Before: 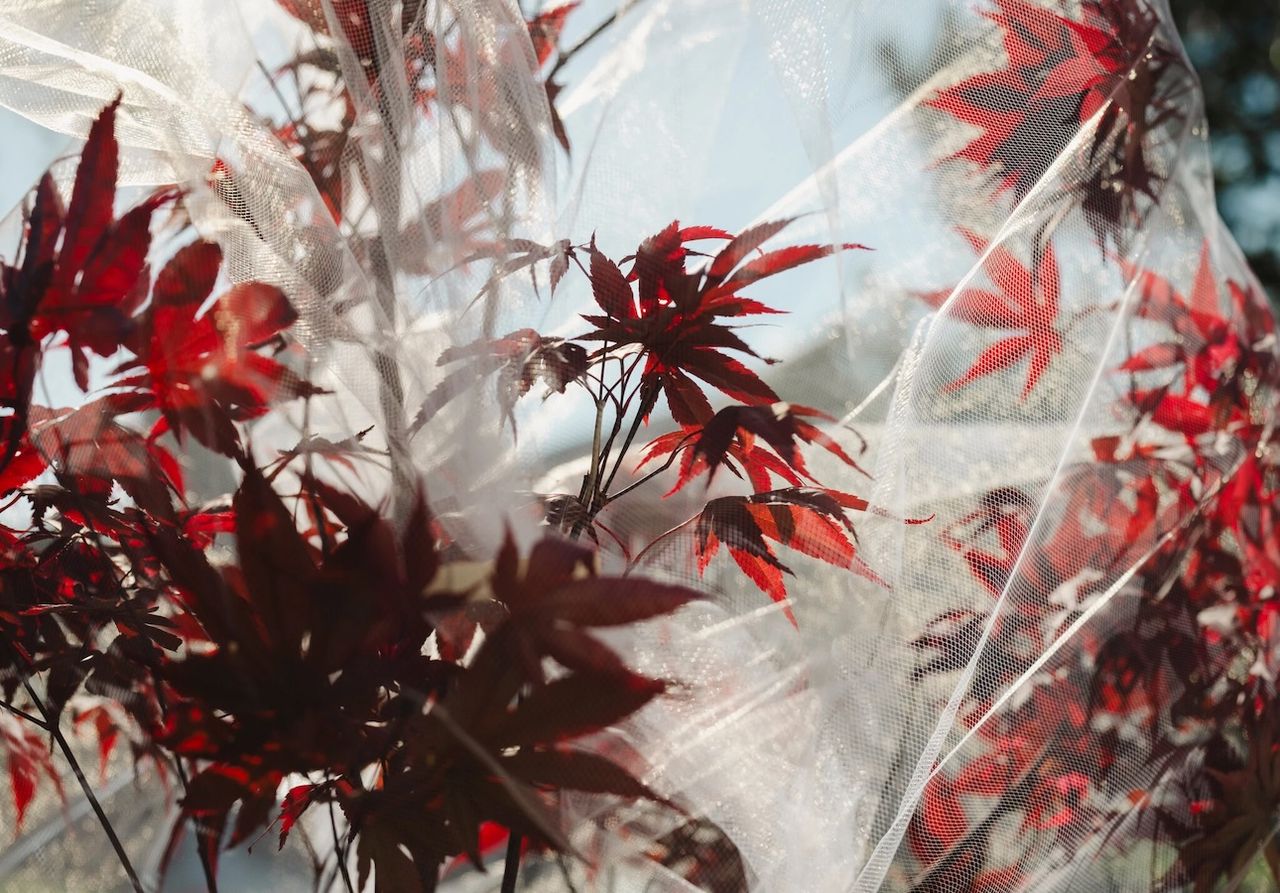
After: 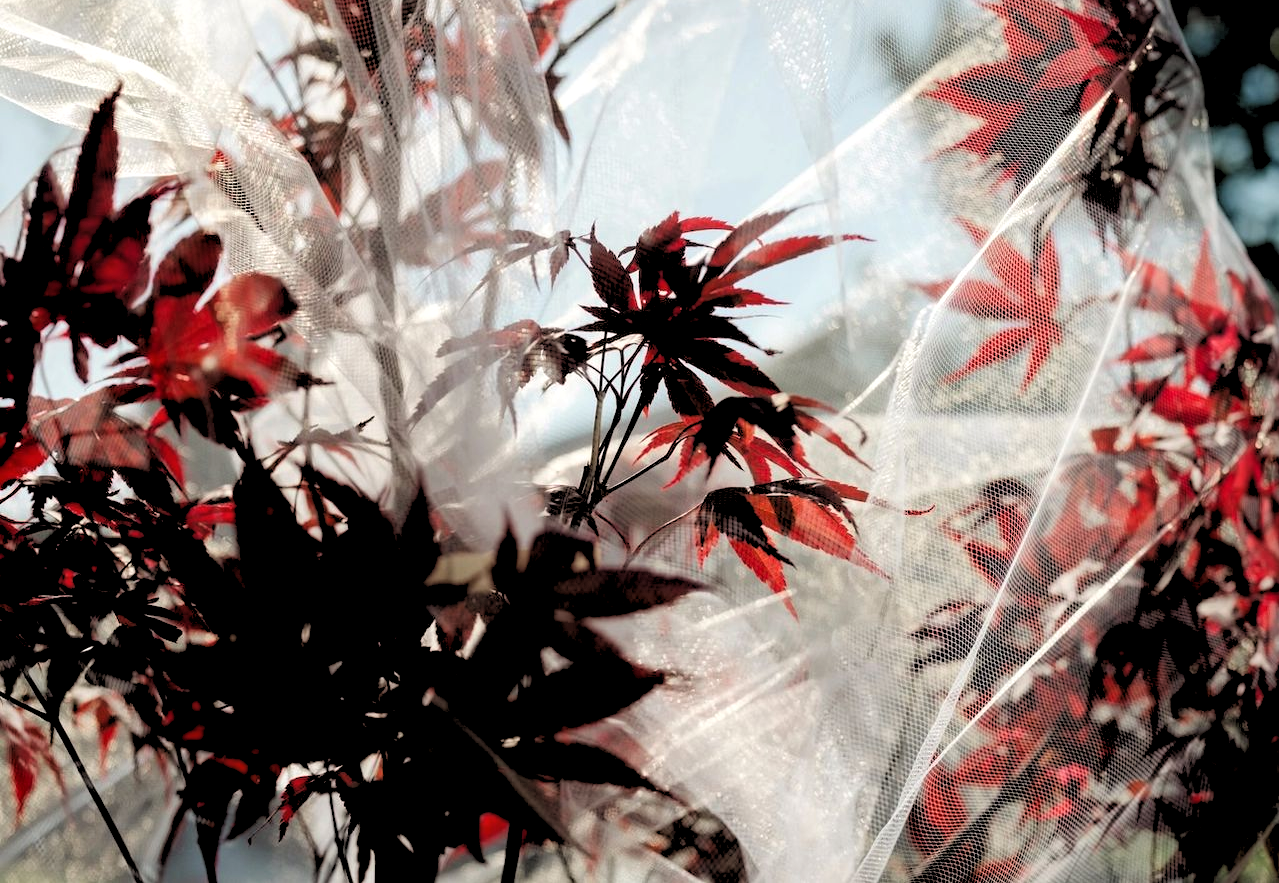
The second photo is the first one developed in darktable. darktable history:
rgb levels: levels [[0.029, 0.461, 0.922], [0, 0.5, 1], [0, 0.5, 1]]
crop: top 1.049%, right 0.001%
local contrast: mode bilateral grid, contrast 20, coarseness 50, detail 120%, midtone range 0.2
